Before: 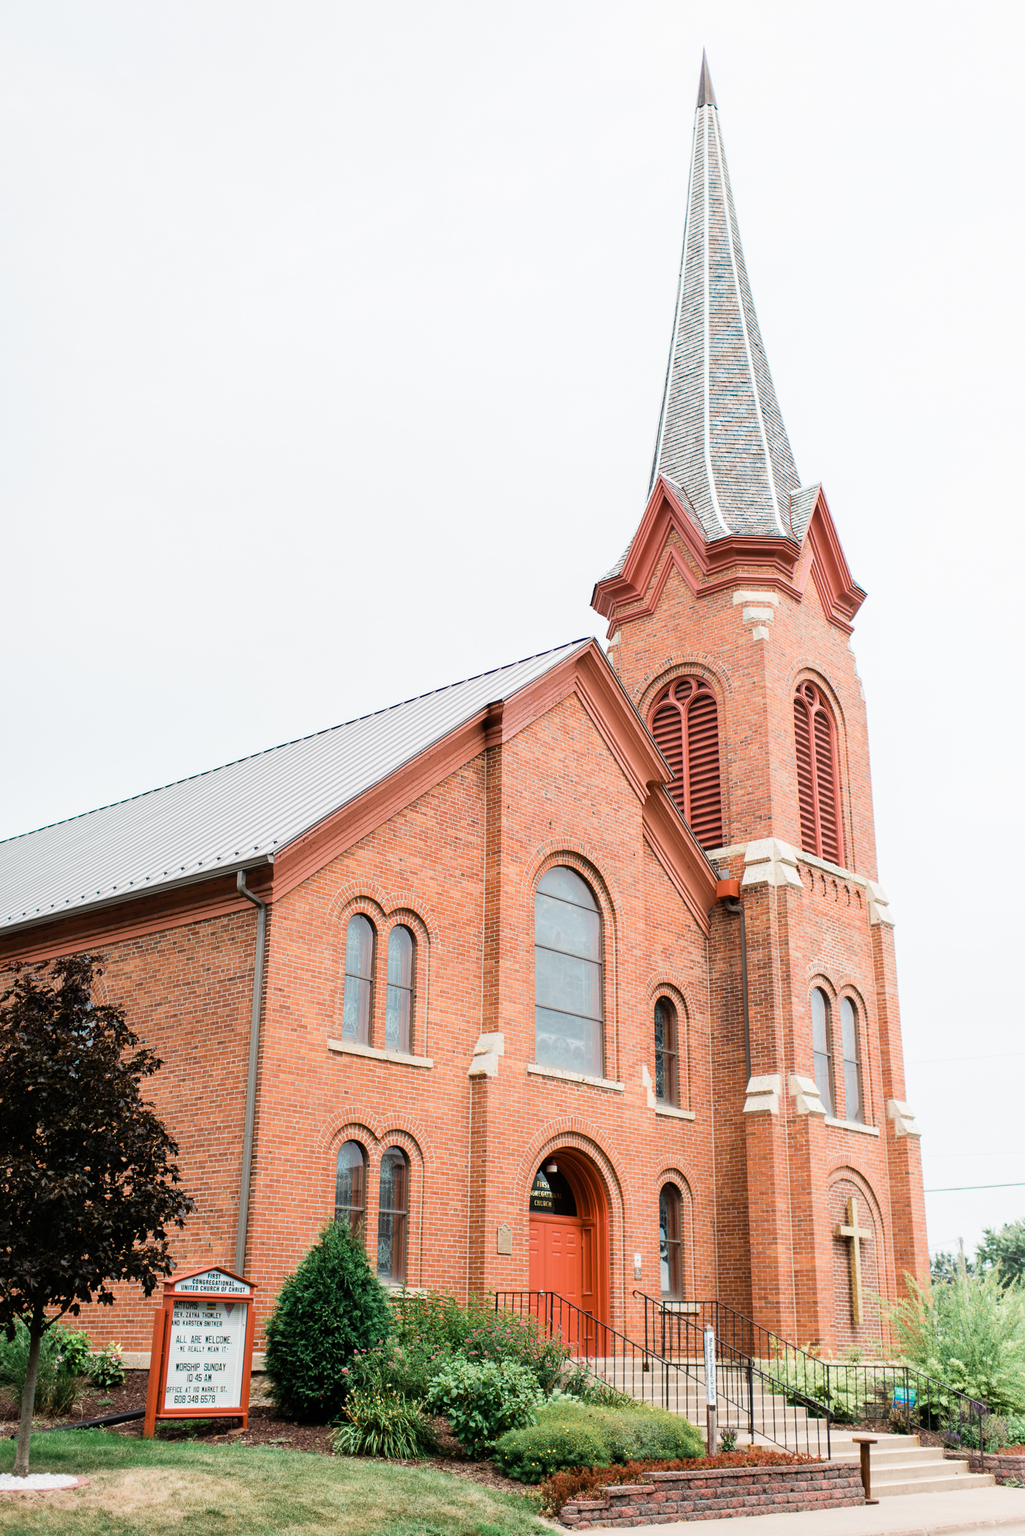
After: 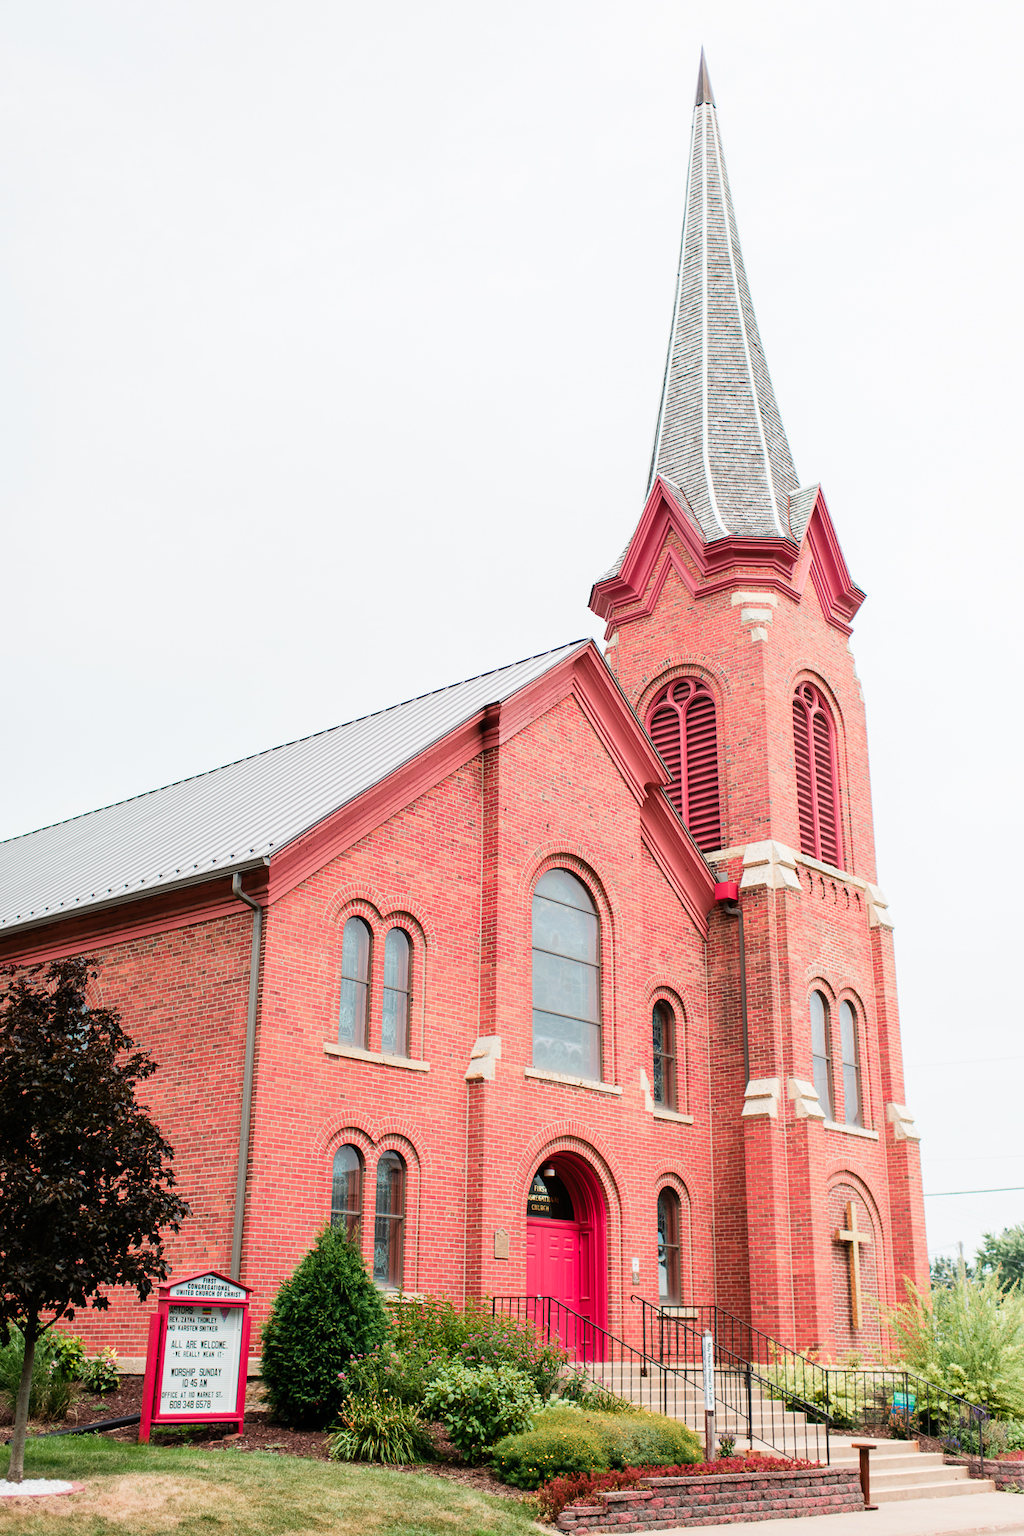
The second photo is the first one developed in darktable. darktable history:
color zones: curves: ch1 [(0.235, 0.558) (0.75, 0.5)]; ch2 [(0.25, 0.462) (0.749, 0.457)], mix 101.81%
crop and rotate: left 0.602%, top 0.146%, bottom 0.364%
